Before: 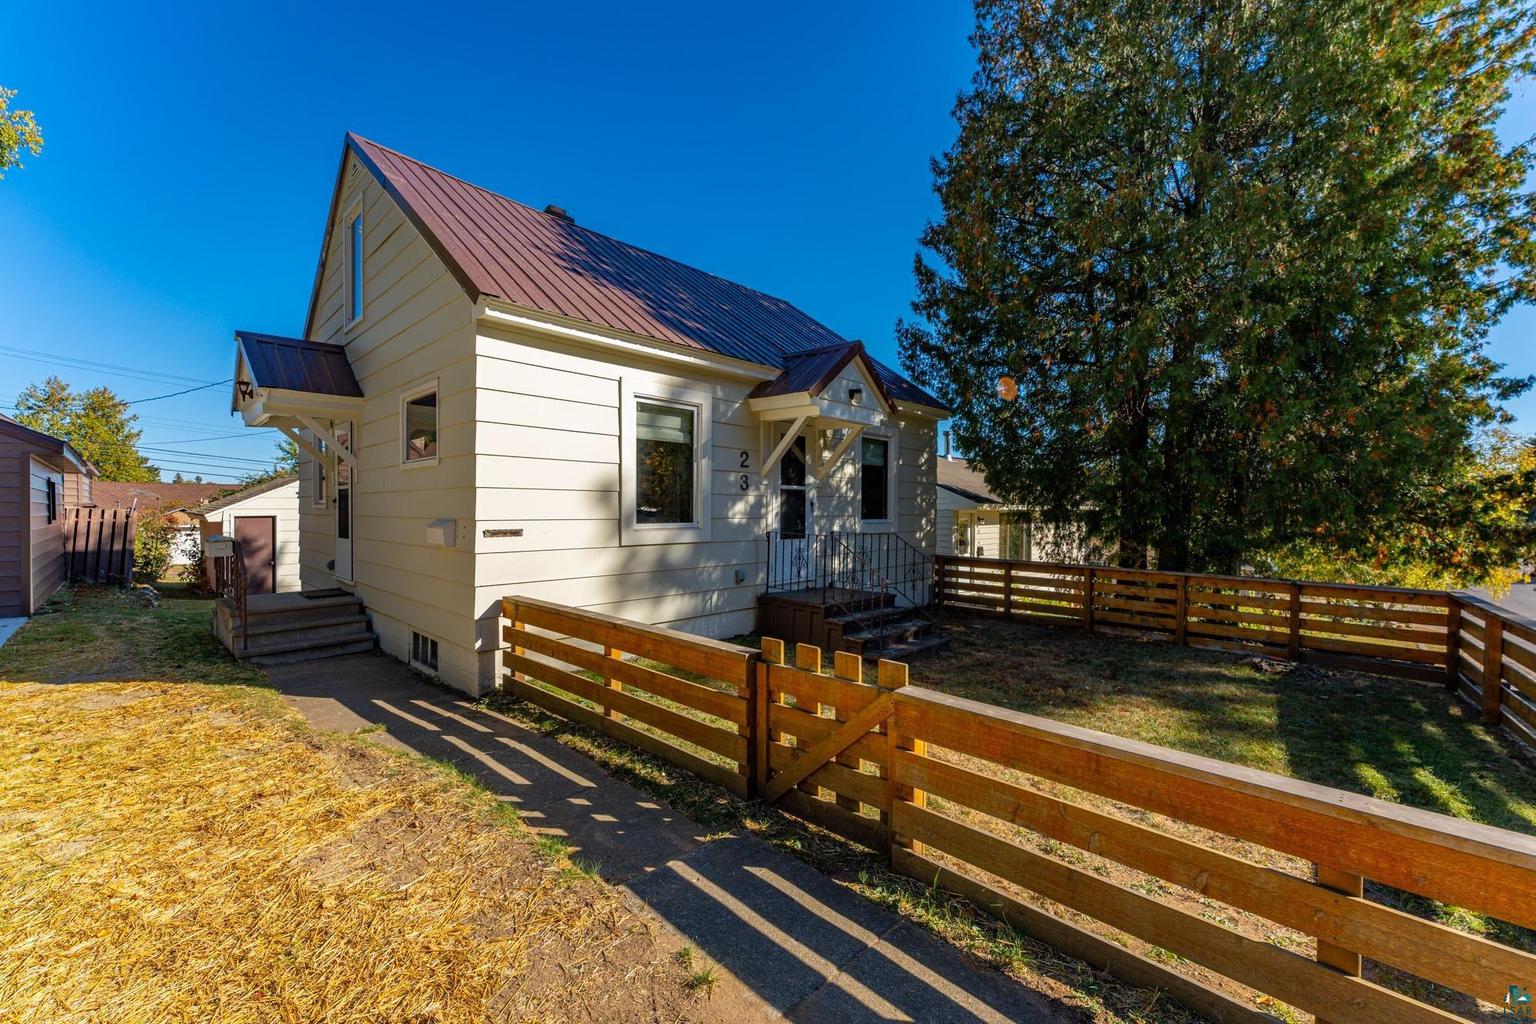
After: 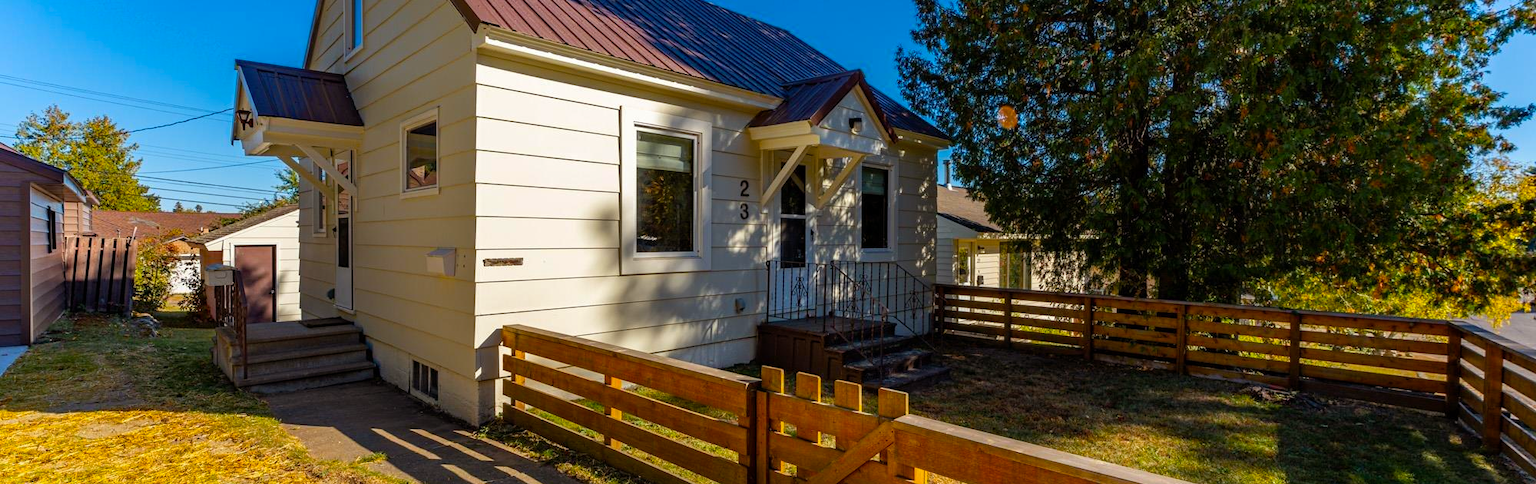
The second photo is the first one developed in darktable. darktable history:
crop and rotate: top 26.533%, bottom 26.097%
color balance rgb: power › luminance -3.819%, power › chroma 0.561%, power › hue 41.48°, perceptual saturation grading › global saturation 25.266%
